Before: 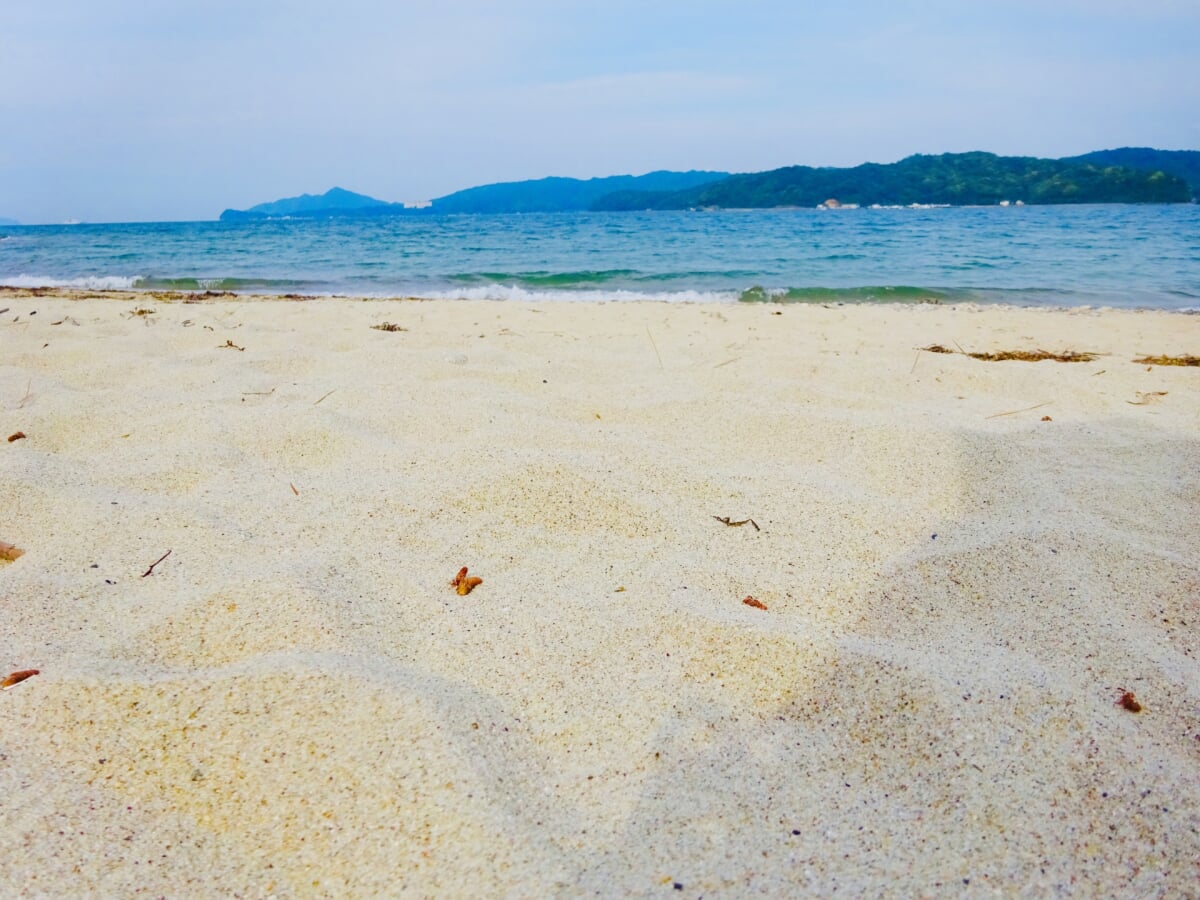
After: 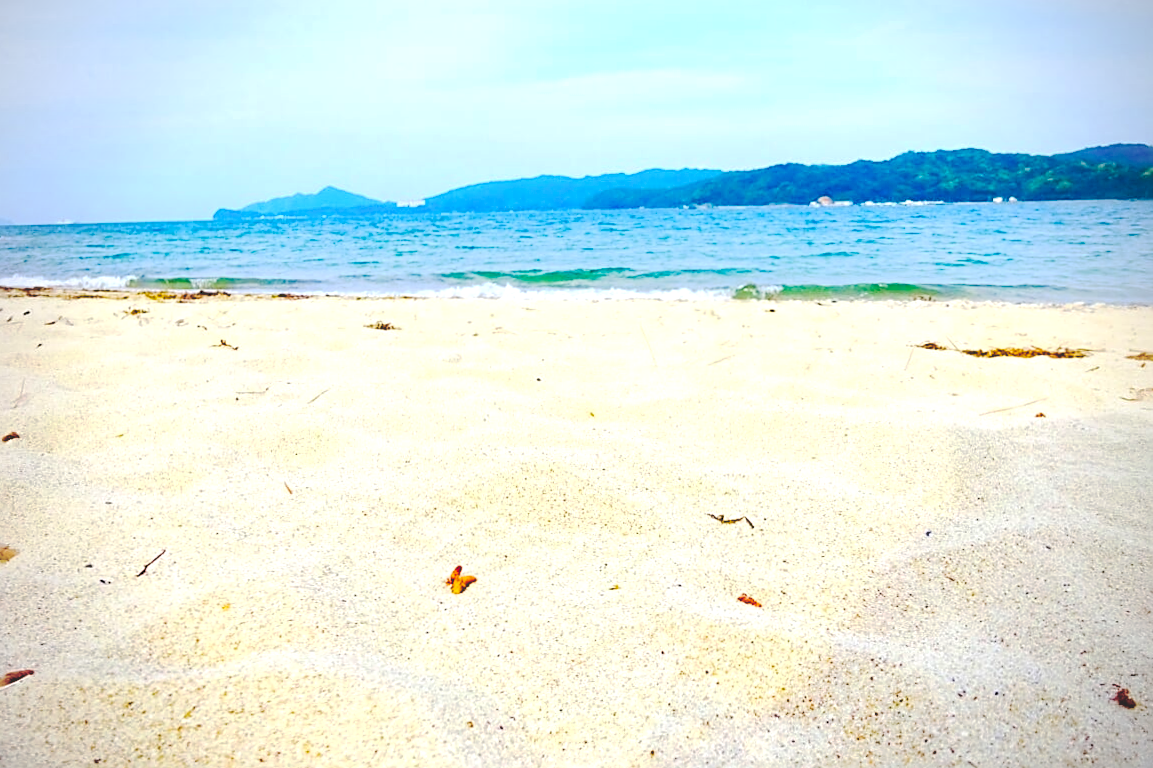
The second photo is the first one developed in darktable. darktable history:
tone curve: curves: ch0 [(0, 0) (0.003, 0.195) (0.011, 0.196) (0.025, 0.196) (0.044, 0.196) (0.069, 0.196) (0.1, 0.196) (0.136, 0.197) (0.177, 0.207) (0.224, 0.224) (0.277, 0.268) (0.335, 0.336) (0.399, 0.424) (0.468, 0.533) (0.543, 0.632) (0.623, 0.715) (0.709, 0.789) (0.801, 0.85) (0.898, 0.906) (1, 1)], preserve colors none
crop and rotate: angle 0.2°, left 0.275%, right 3.127%, bottom 14.18%
exposure: exposure 0.781 EV, compensate highlight preservation false
base curve: curves: ch0 [(0, 0) (0.472, 0.455) (1, 1)], preserve colors none
color balance rgb: perceptual saturation grading › global saturation 20%, global vibrance 20%
vignetting: width/height ratio 1.094
sharpen: on, module defaults
